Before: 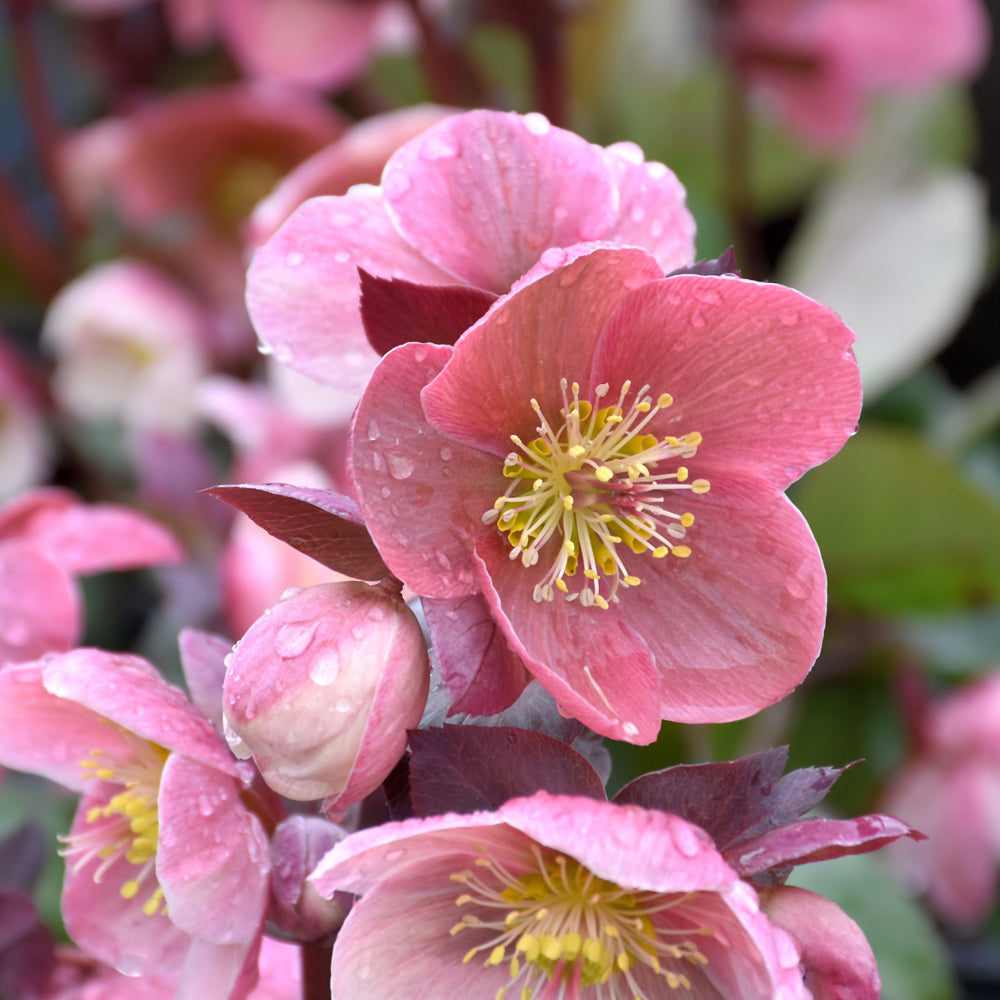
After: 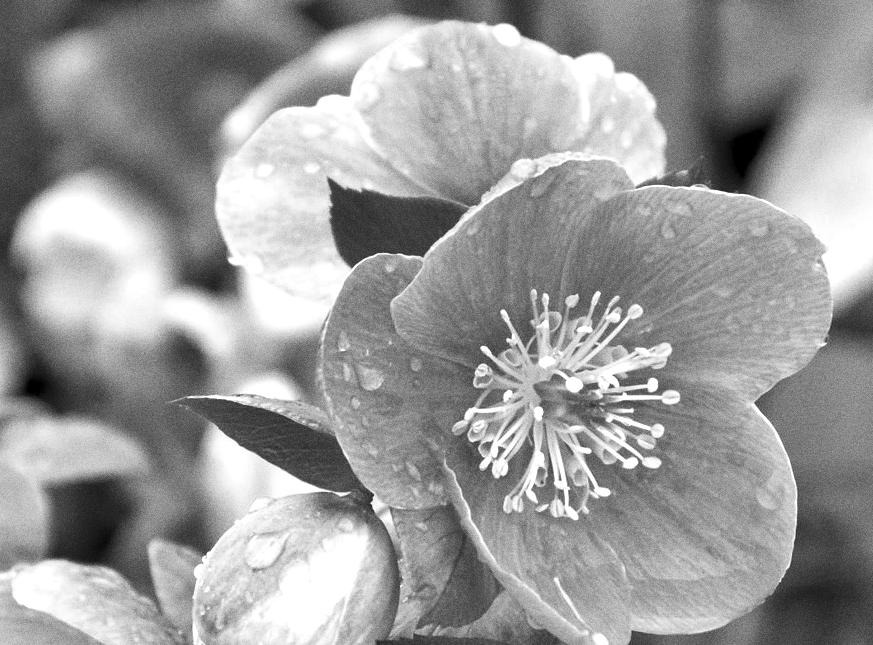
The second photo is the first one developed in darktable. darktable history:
exposure: black level correction 0, exposure 0.7 EV, compensate exposure bias true, compensate highlight preservation false
color zones: curves: ch0 [(0, 0.613) (0.01, 0.613) (0.245, 0.448) (0.498, 0.529) (0.642, 0.665) (0.879, 0.777) (0.99, 0.613)]; ch1 [(0, 0) (0.143, 0) (0.286, 0) (0.429, 0) (0.571, 0) (0.714, 0) (0.857, 0)], mix -121.96%
crop: left 3.015%, top 8.969%, right 9.647%, bottom 26.457%
grain: coarseness 9.61 ISO, strength 35.62%
shadows and highlights: soften with gaussian
monochrome: on, module defaults
local contrast: highlights 100%, shadows 100%, detail 120%, midtone range 0.2
